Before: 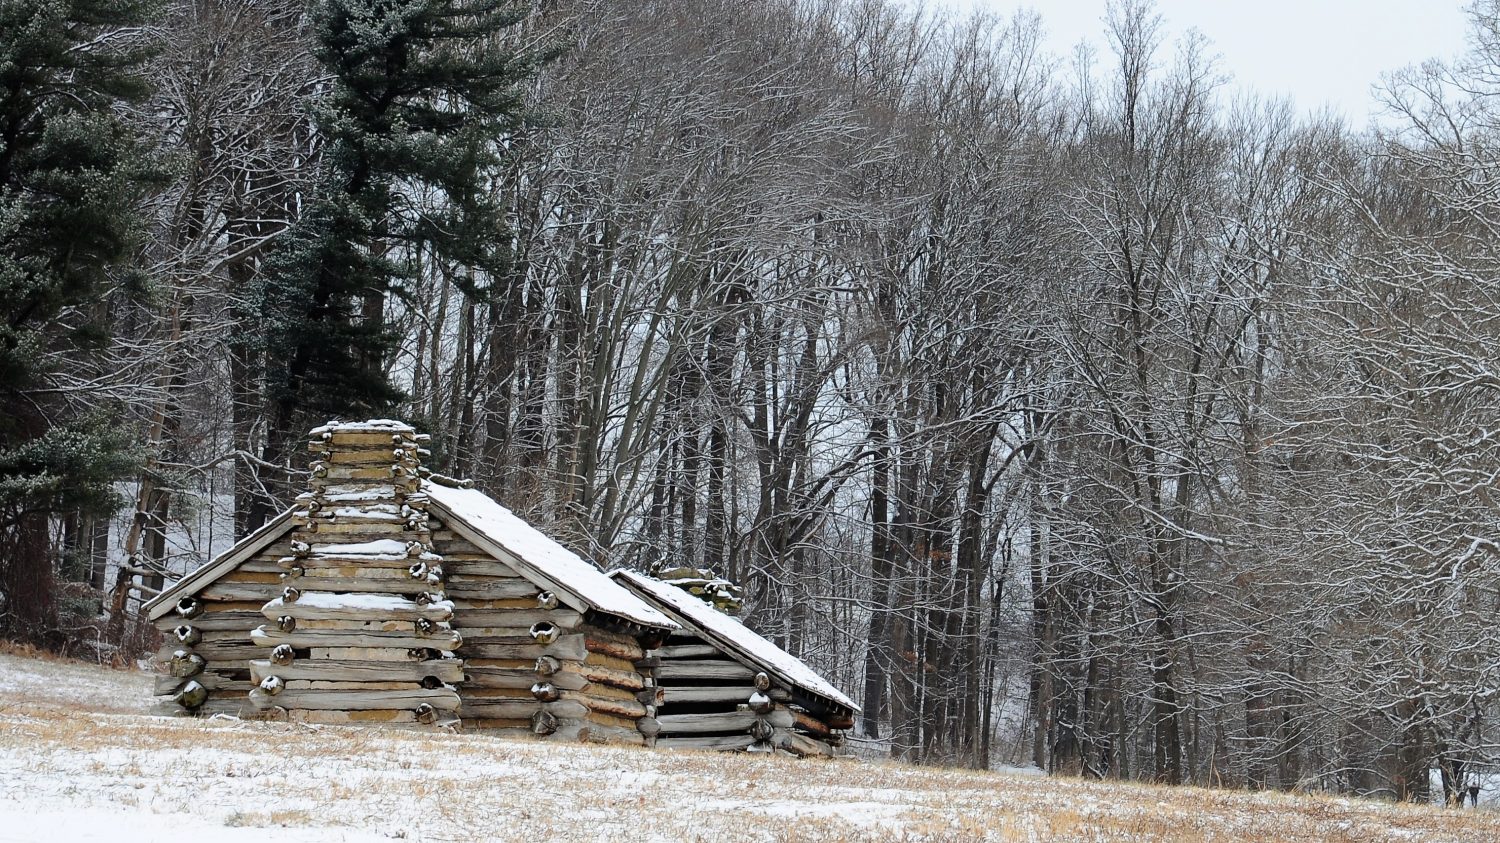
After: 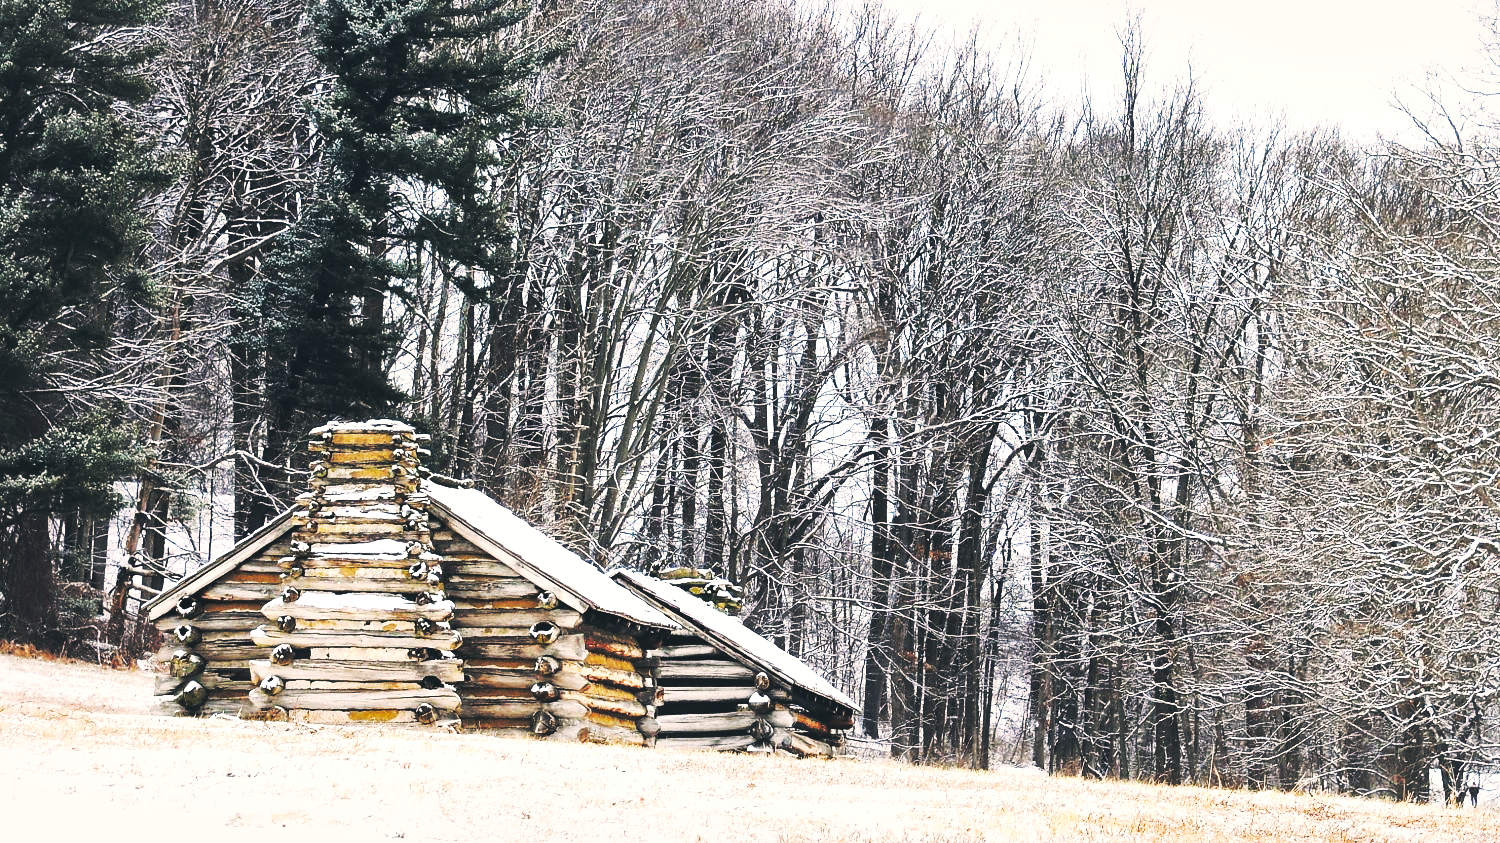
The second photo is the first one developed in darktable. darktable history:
base curve: curves: ch0 [(0, 0.015) (0.085, 0.116) (0.134, 0.298) (0.19, 0.545) (0.296, 0.764) (0.599, 0.982) (1, 1)], preserve colors none
color correction: highlights a* 5.42, highlights b* 5.33, shadows a* -3.96, shadows b* -5.02
local contrast: mode bilateral grid, contrast 20, coarseness 50, detail 171%, midtone range 0.2
